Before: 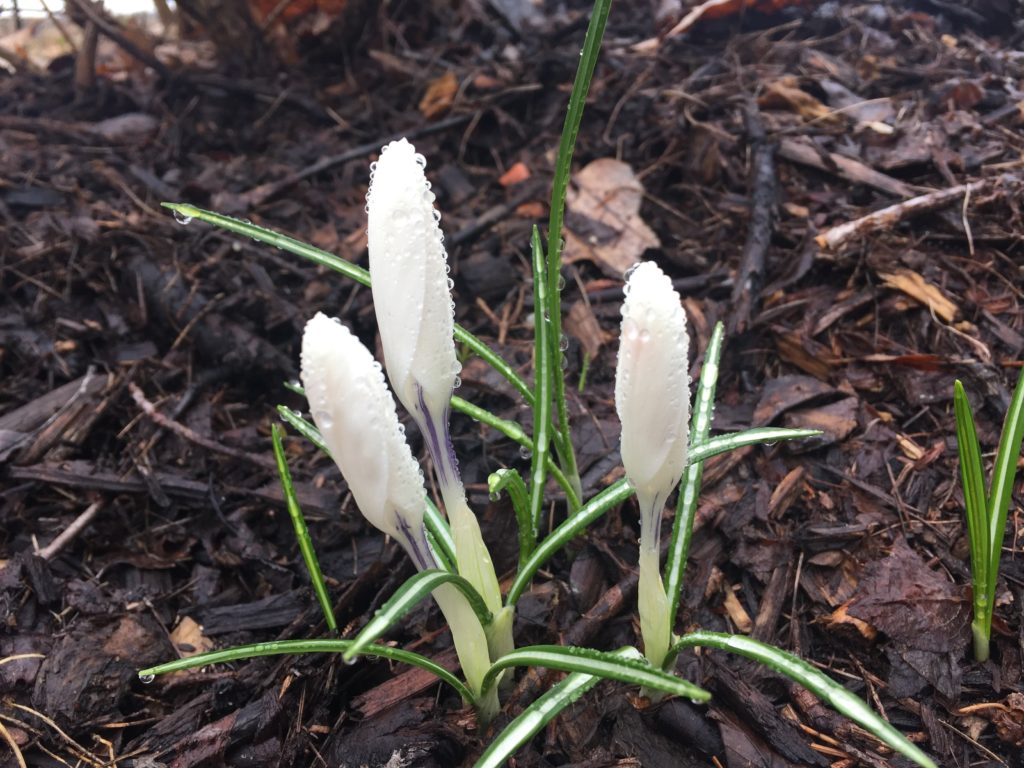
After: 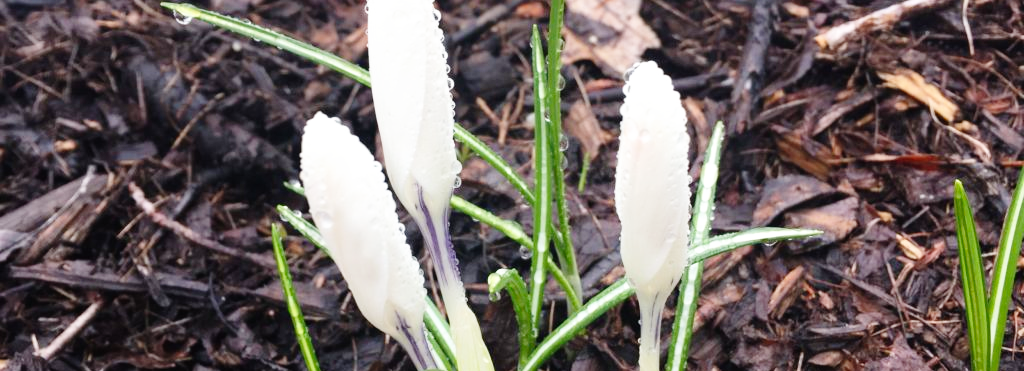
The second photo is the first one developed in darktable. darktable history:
crop and rotate: top 26.056%, bottom 25.543%
base curve: curves: ch0 [(0, 0) (0.008, 0.007) (0.022, 0.029) (0.048, 0.089) (0.092, 0.197) (0.191, 0.399) (0.275, 0.534) (0.357, 0.65) (0.477, 0.78) (0.542, 0.833) (0.799, 0.973) (1, 1)], preserve colors none
